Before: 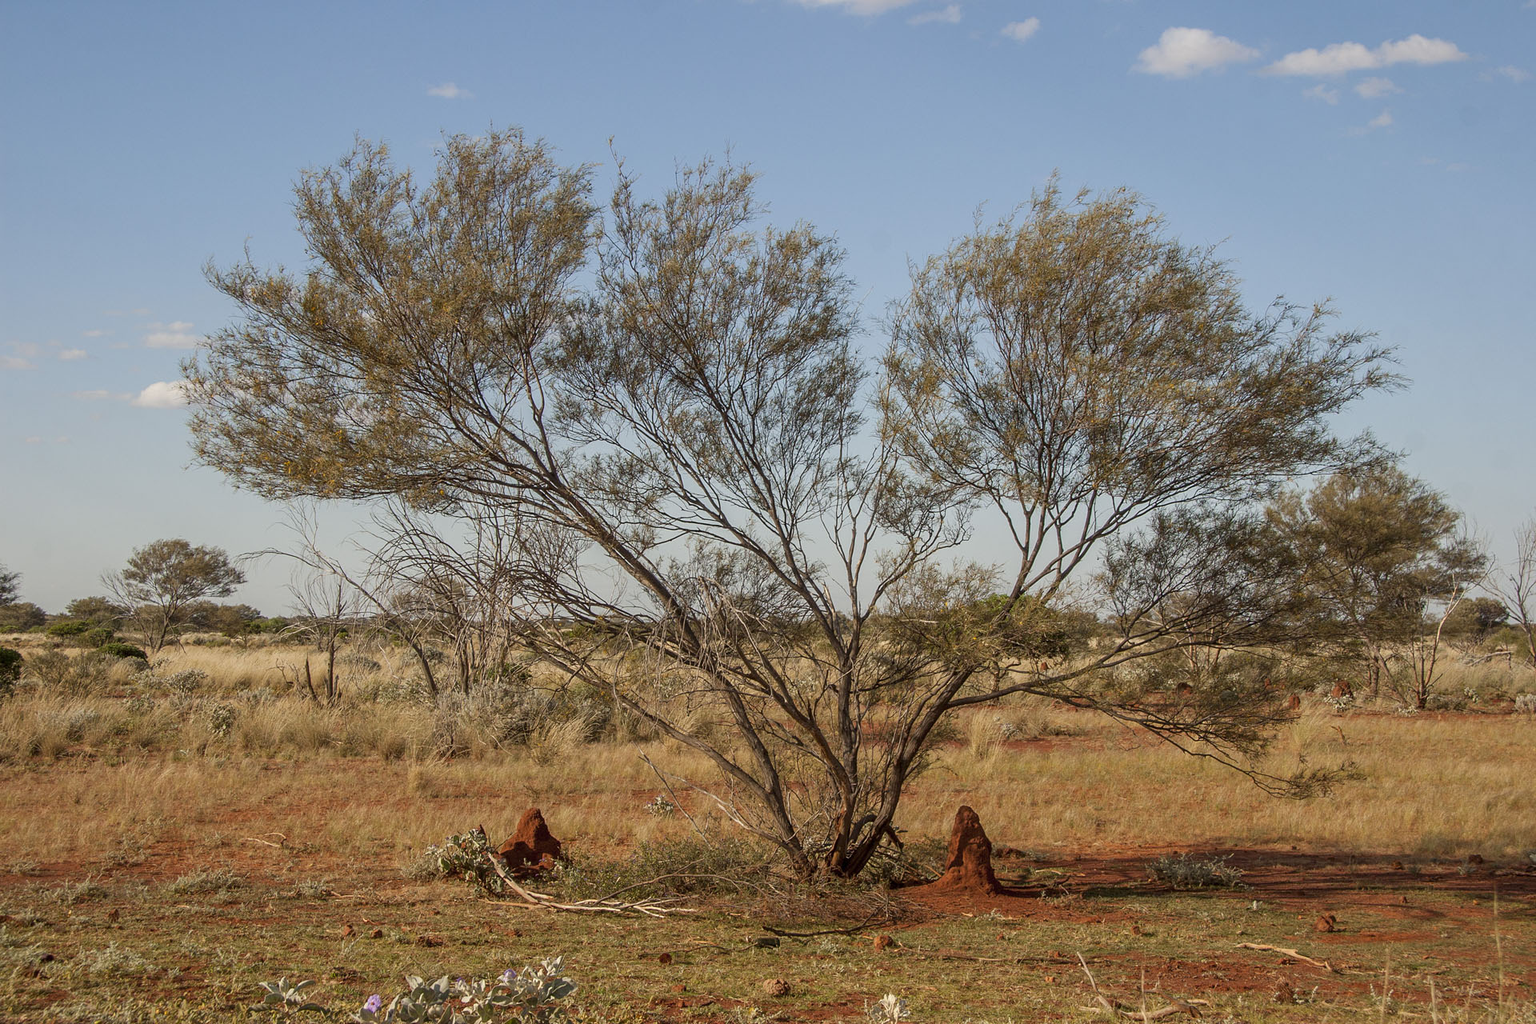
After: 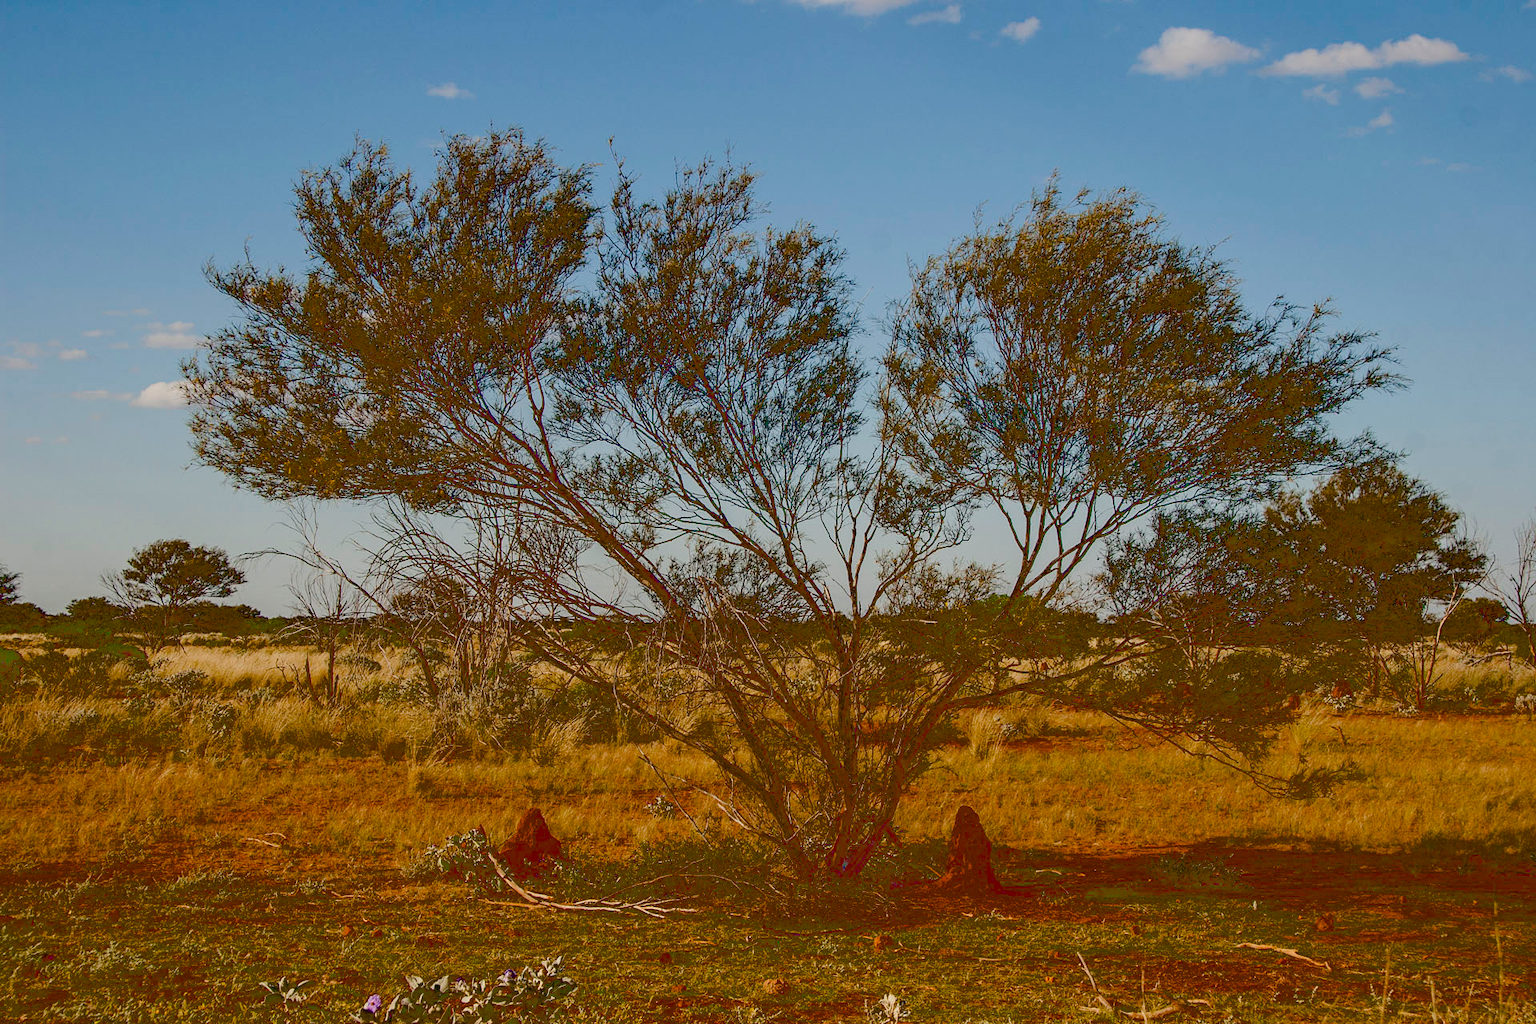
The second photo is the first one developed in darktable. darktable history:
filmic rgb: black relative exposure -7.75 EV, white relative exposure 4.4 EV, threshold 3 EV, hardness 3.76, latitude 50%, contrast 1.1, color science v5 (2021), contrast in shadows safe, contrast in highlights safe, enable highlight reconstruction true
exposure: black level correction 0.1, exposure -0.092 EV, compensate highlight preservation false
